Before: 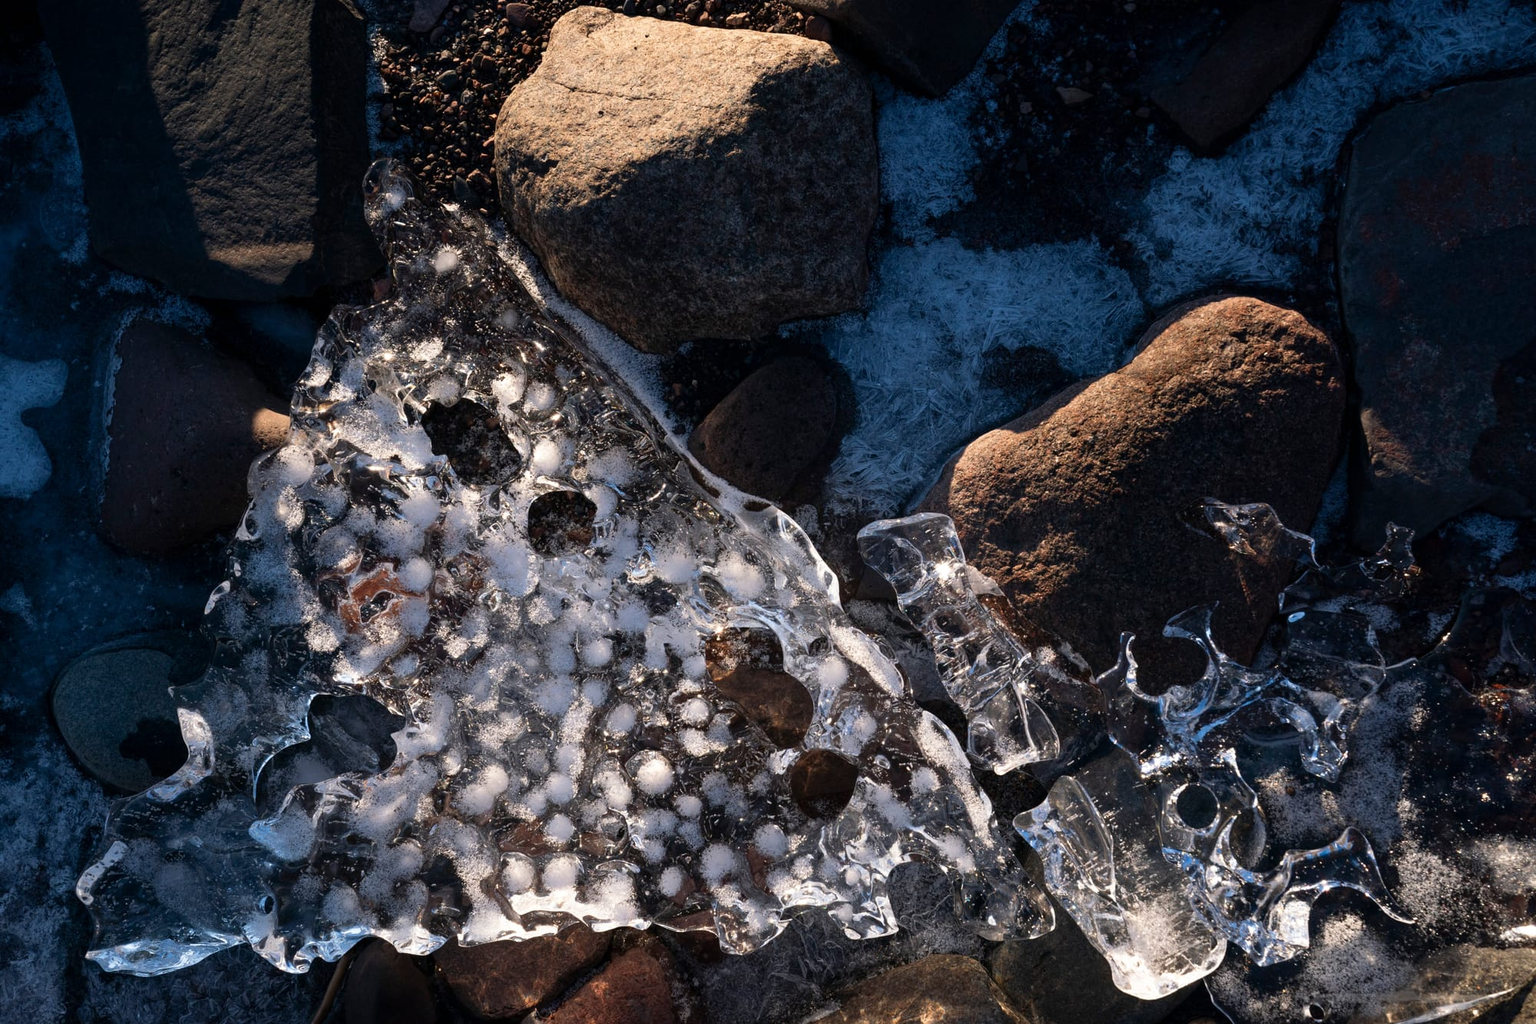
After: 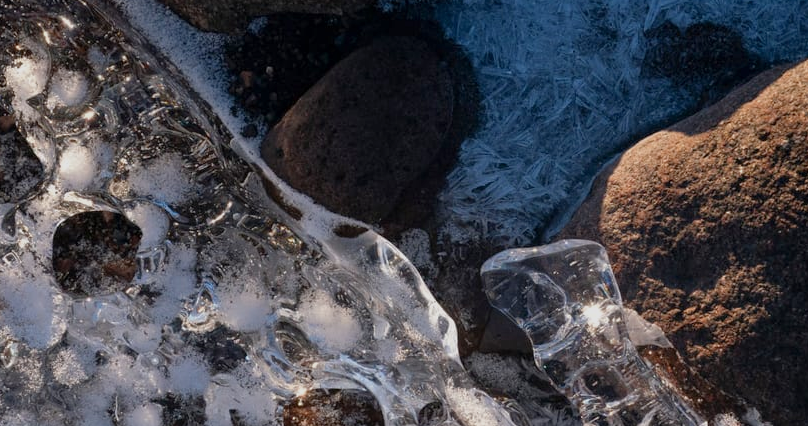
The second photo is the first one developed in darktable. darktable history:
tone equalizer: -8 EV 0.25 EV, -7 EV 0.417 EV, -6 EV 0.417 EV, -5 EV 0.25 EV, -3 EV -0.25 EV, -2 EV -0.417 EV, -1 EV -0.417 EV, +0 EV -0.25 EV, edges refinement/feathering 500, mask exposure compensation -1.57 EV, preserve details guided filter
crop: left 31.751%, top 32.172%, right 27.8%, bottom 35.83%
